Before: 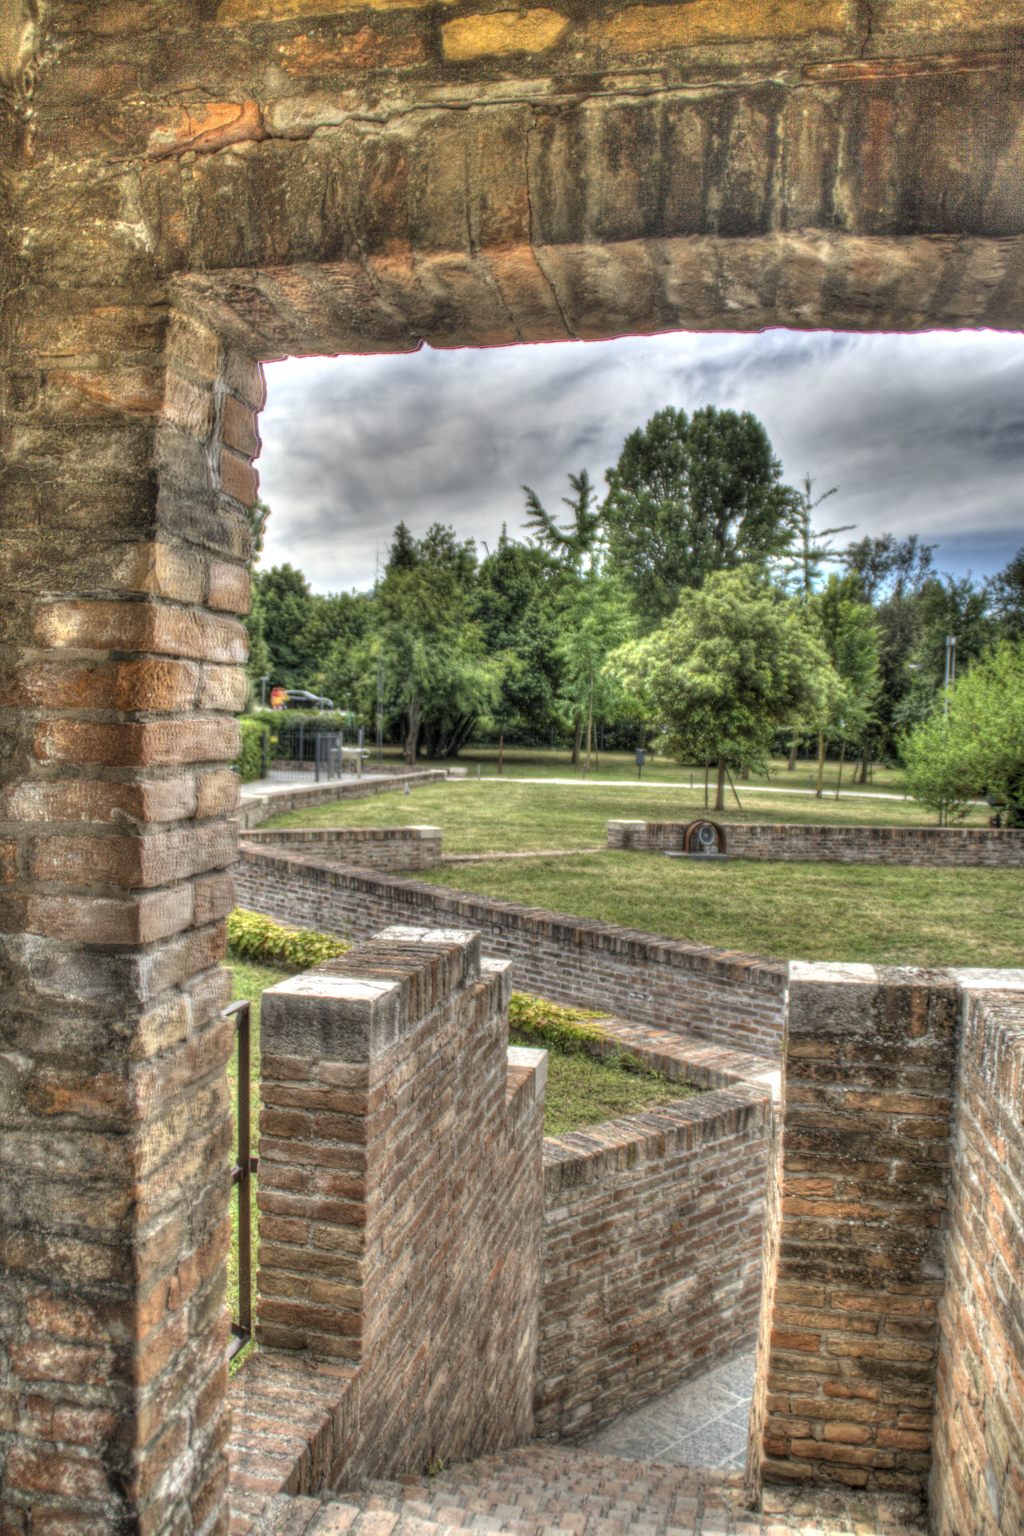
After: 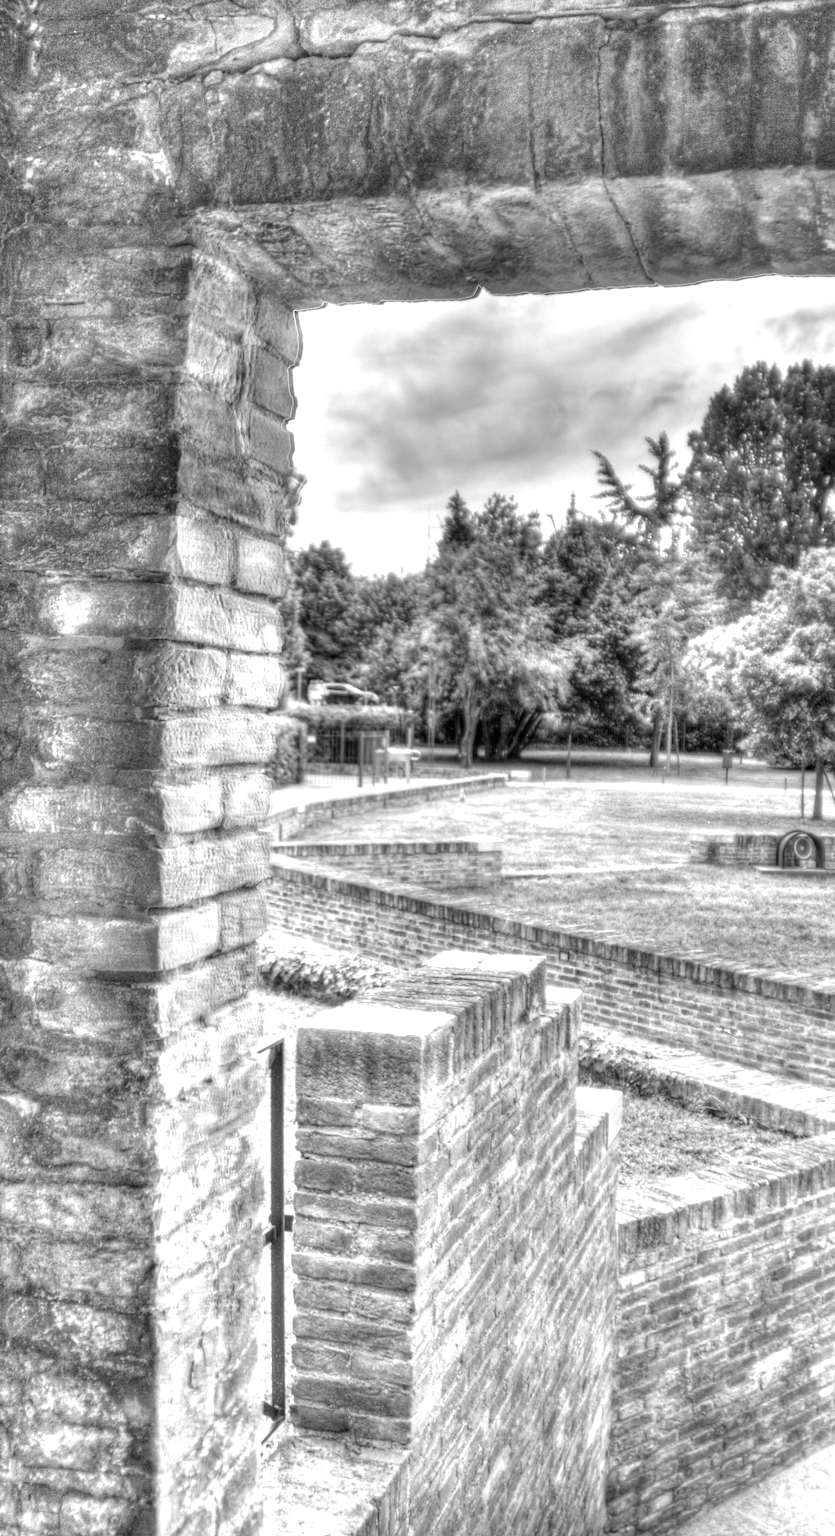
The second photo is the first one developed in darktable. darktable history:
graduated density: hue 238.83°, saturation 50%
crop: top 5.803%, right 27.864%, bottom 5.804%
monochrome: a -6.99, b 35.61, size 1.4
exposure: black level correction 0, exposure 1.379 EV, compensate exposure bias true, compensate highlight preservation false
rotate and perspective: crop left 0, crop top 0
white balance: red 1.009, blue 0.985
contrast brightness saturation: saturation -0.1
